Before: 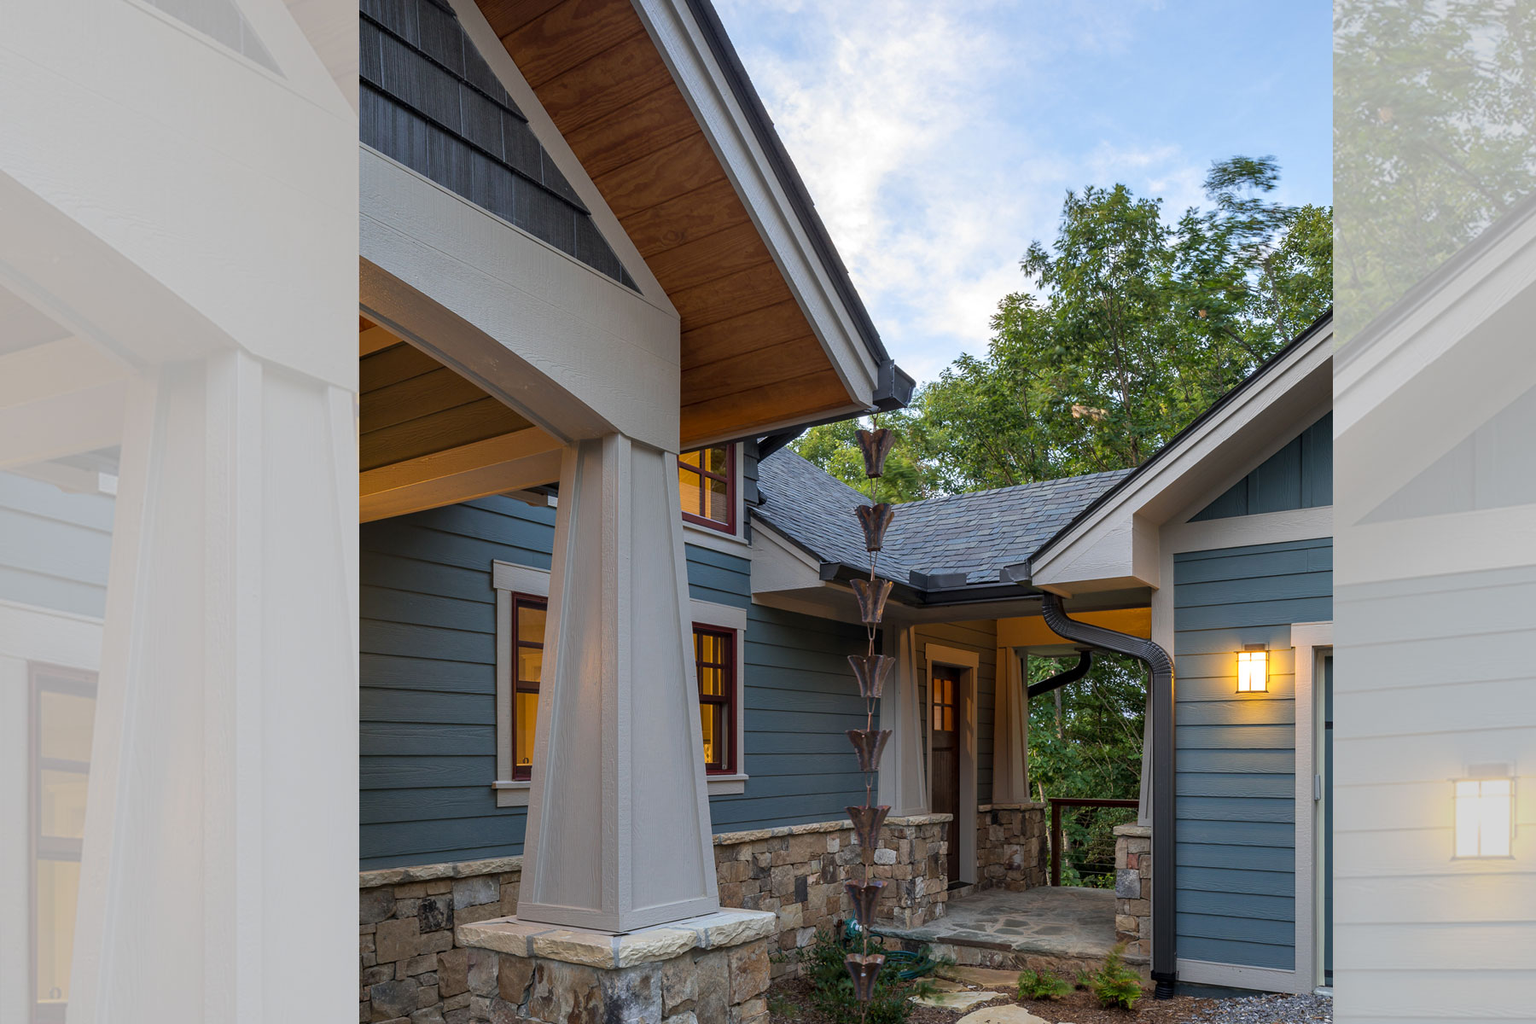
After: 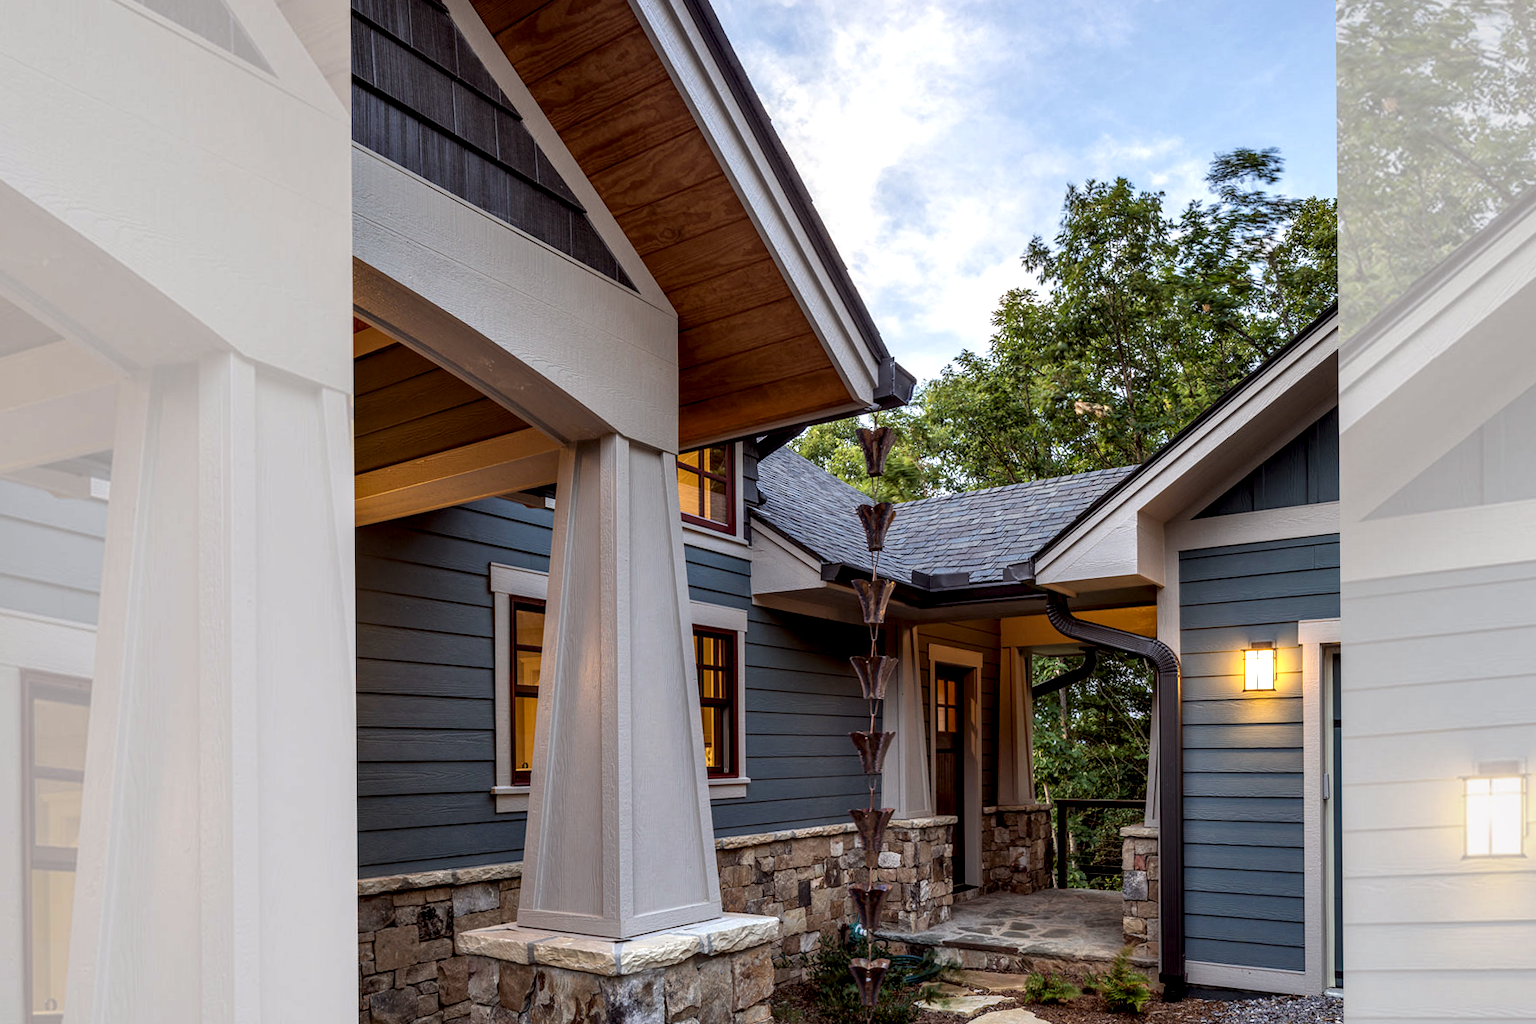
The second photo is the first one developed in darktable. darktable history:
rotate and perspective: rotation -0.45°, automatic cropping original format, crop left 0.008, crop right 0.992, crop top 0.012, crop bottom 0.988
color balance: mode lift, gamma, gain (sRGB), lift [1, 1.049, 1, 1]
local contrast: highlights 65%, shadows 54%, detail 169%, midtone range 0.514
